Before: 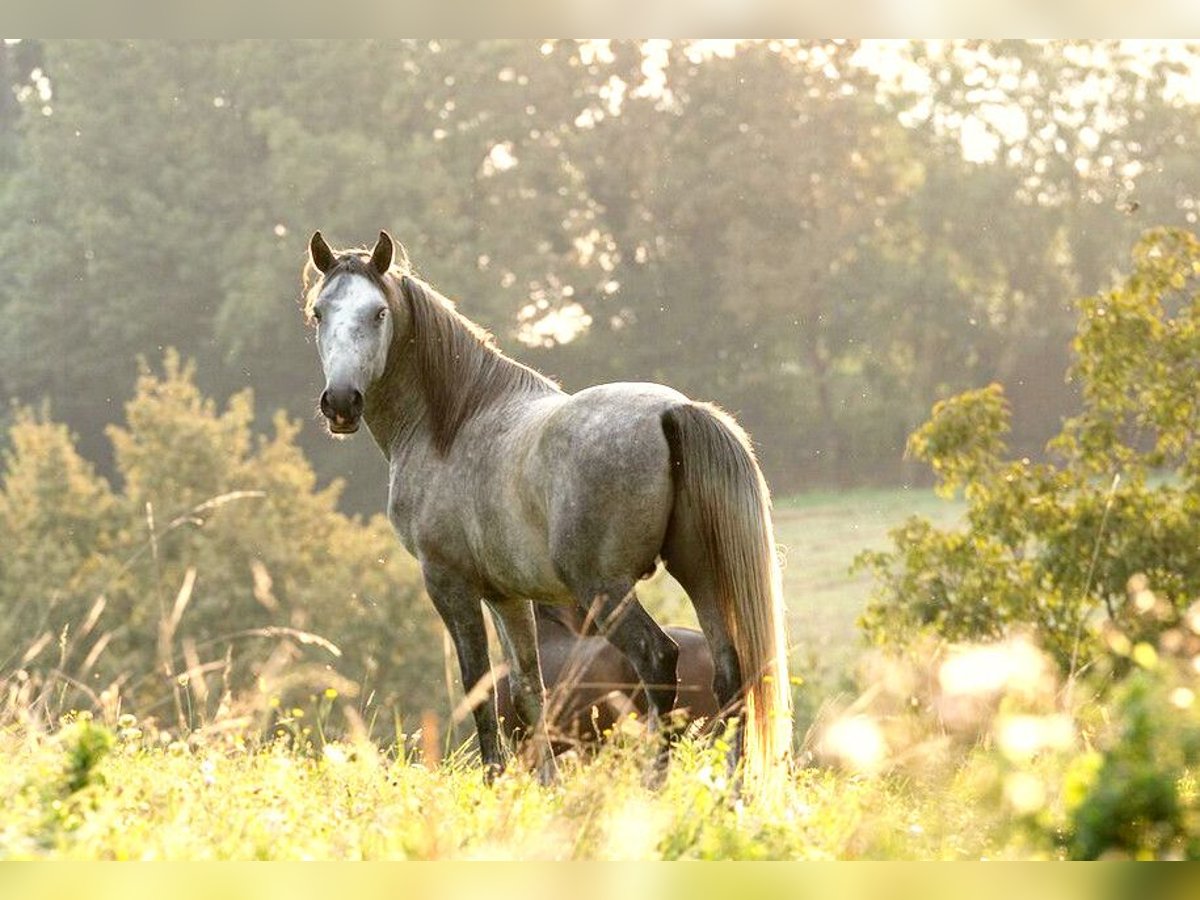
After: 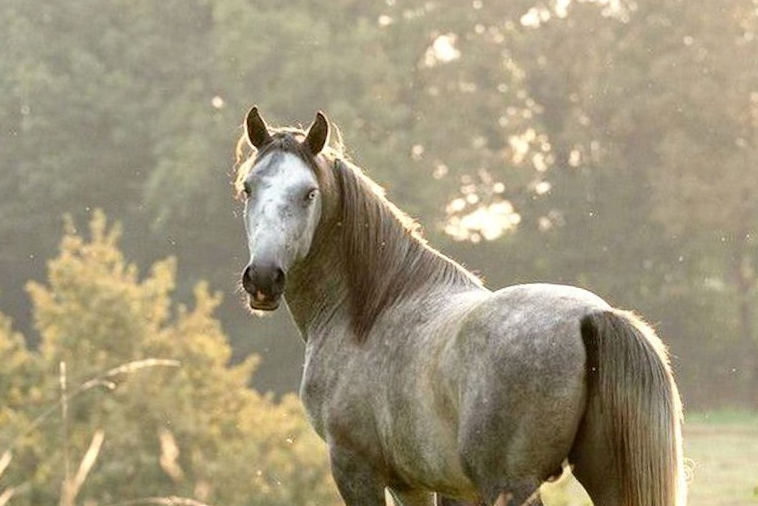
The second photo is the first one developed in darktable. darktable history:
color balance rgb: global vibrance 10%
crop and rotate: angle -4.99°, left 2.122%, top 6.945%, right 27.566%, bottom 30.519%
